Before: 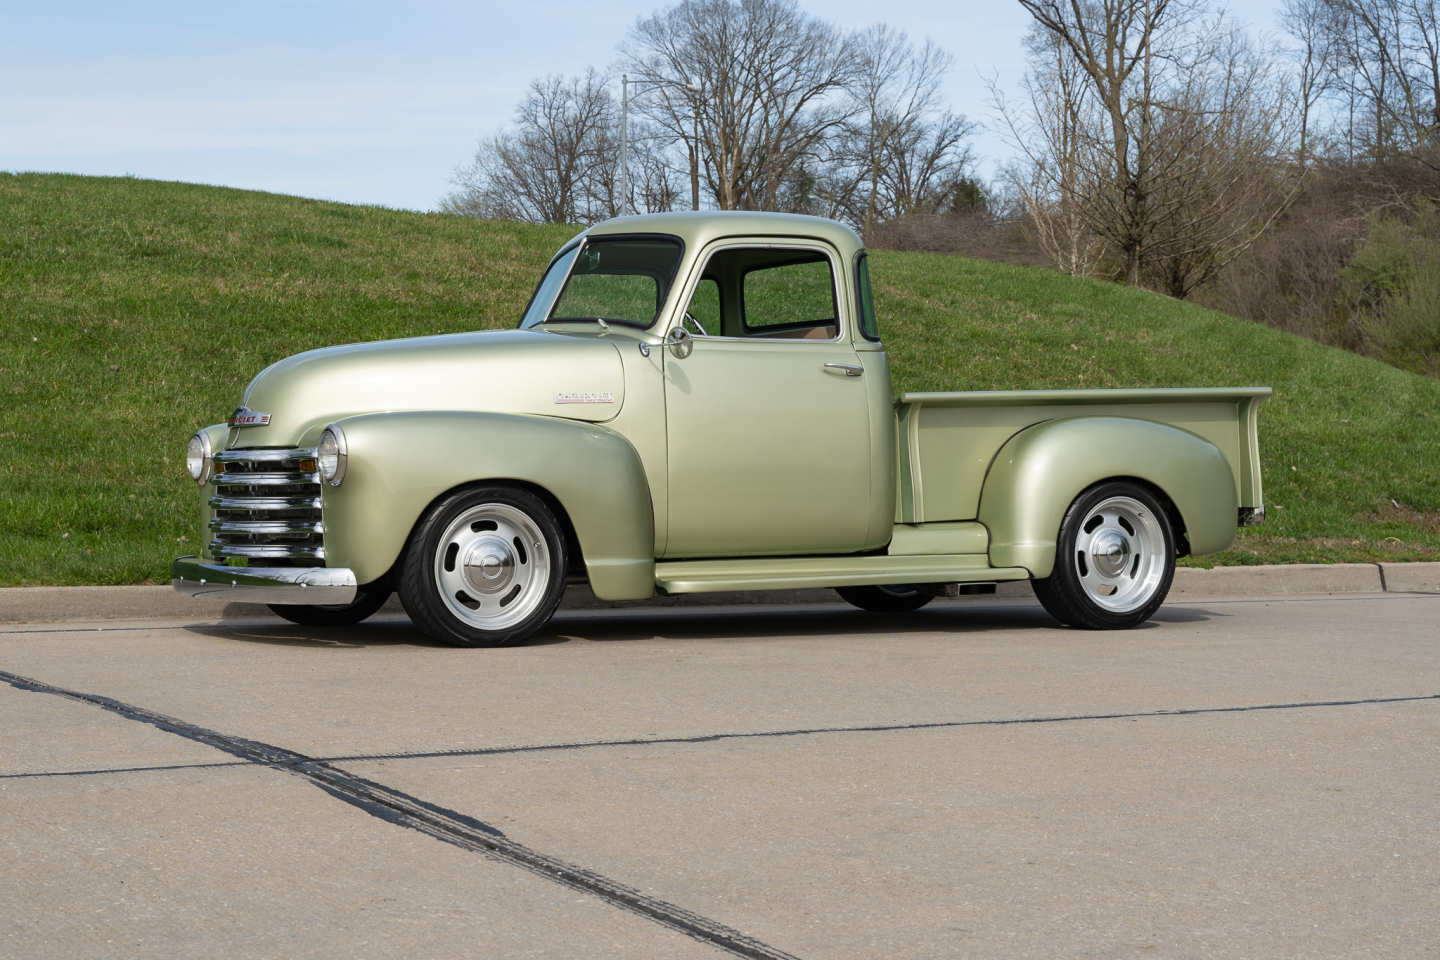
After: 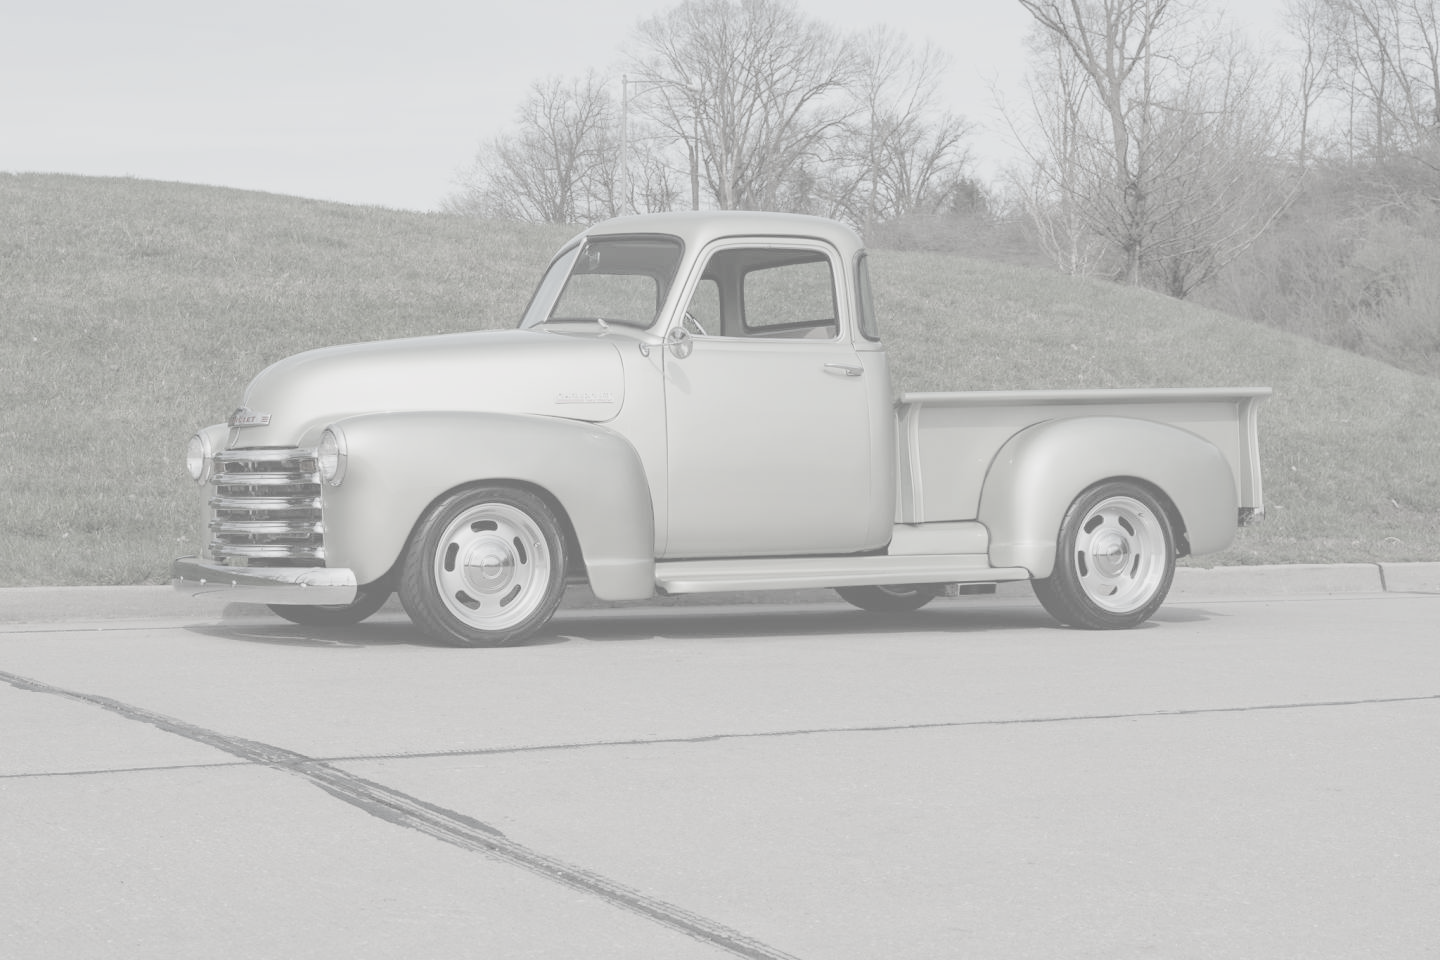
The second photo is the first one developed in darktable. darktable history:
color zones: curves: ch1 [(0, 0.34) (0.143, 0.164) (0.286, 0.152) (0.429, 0.176) (0.571, 0.173) (0.714, 0.188) (0.857, 0.199) (1, 0.34)]
contrast brightness saturation: contrast -0.32, brightness 0.75, saturation -0.78
